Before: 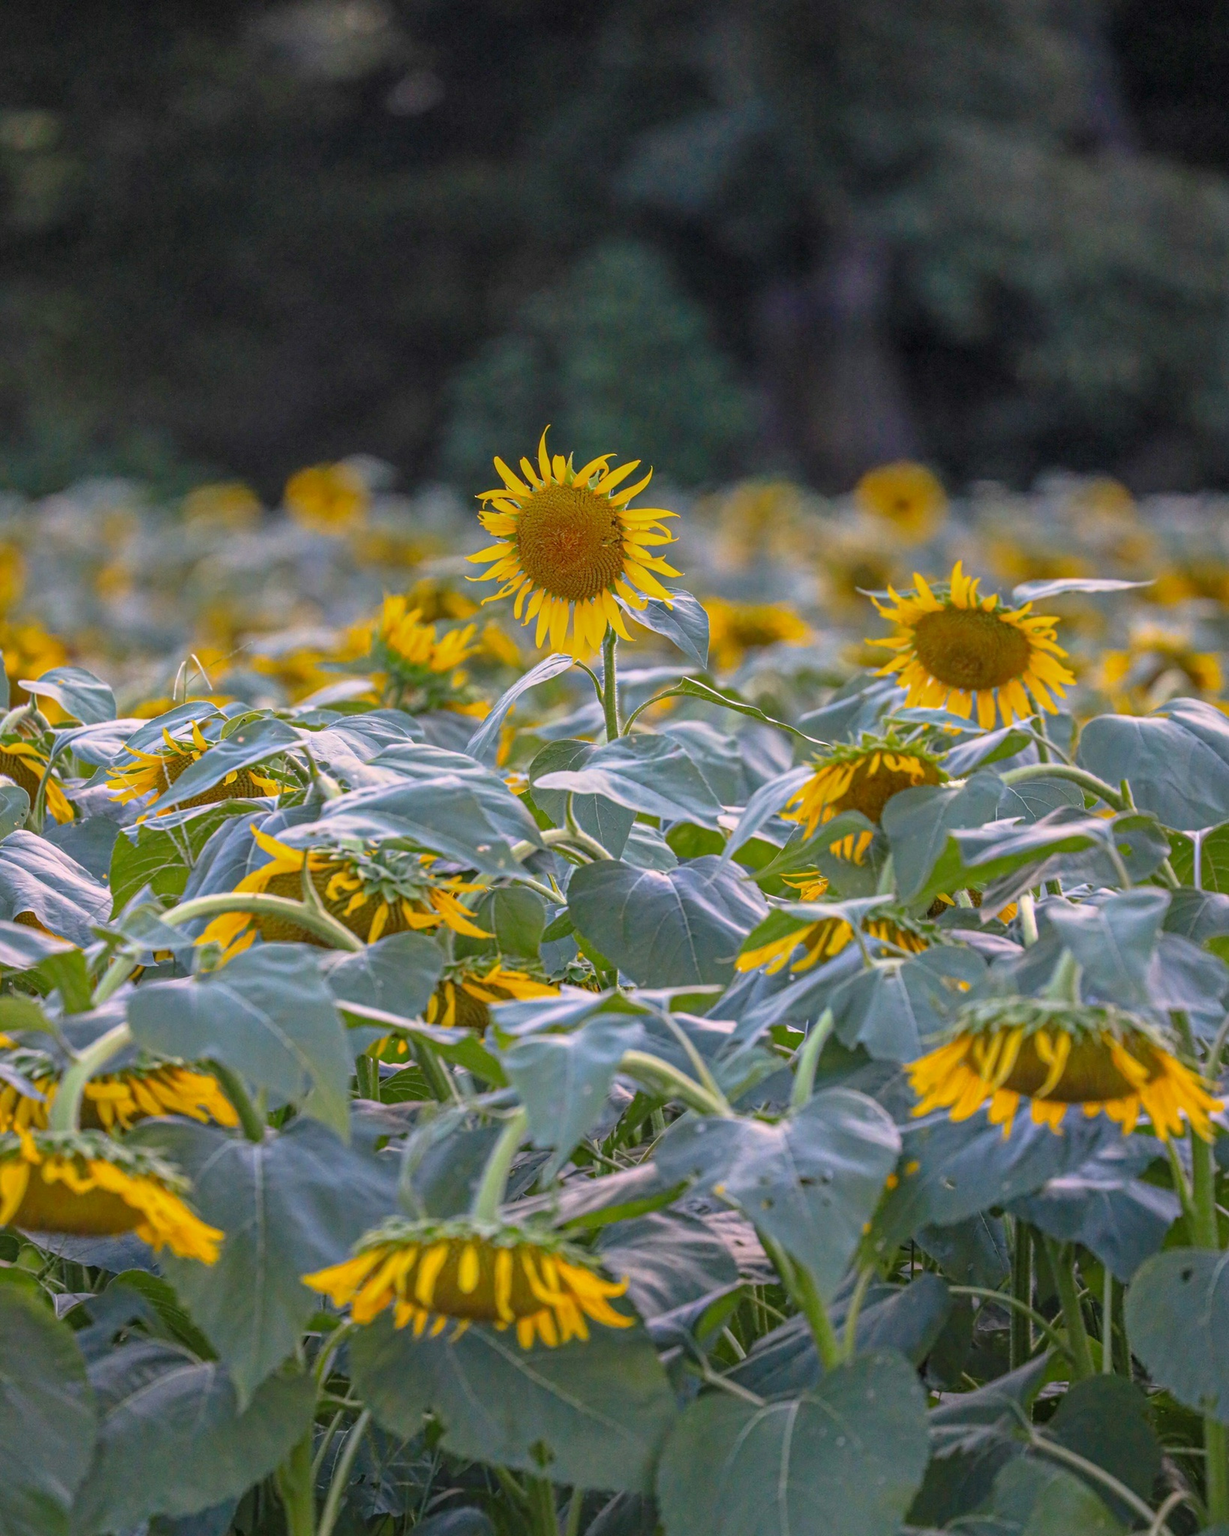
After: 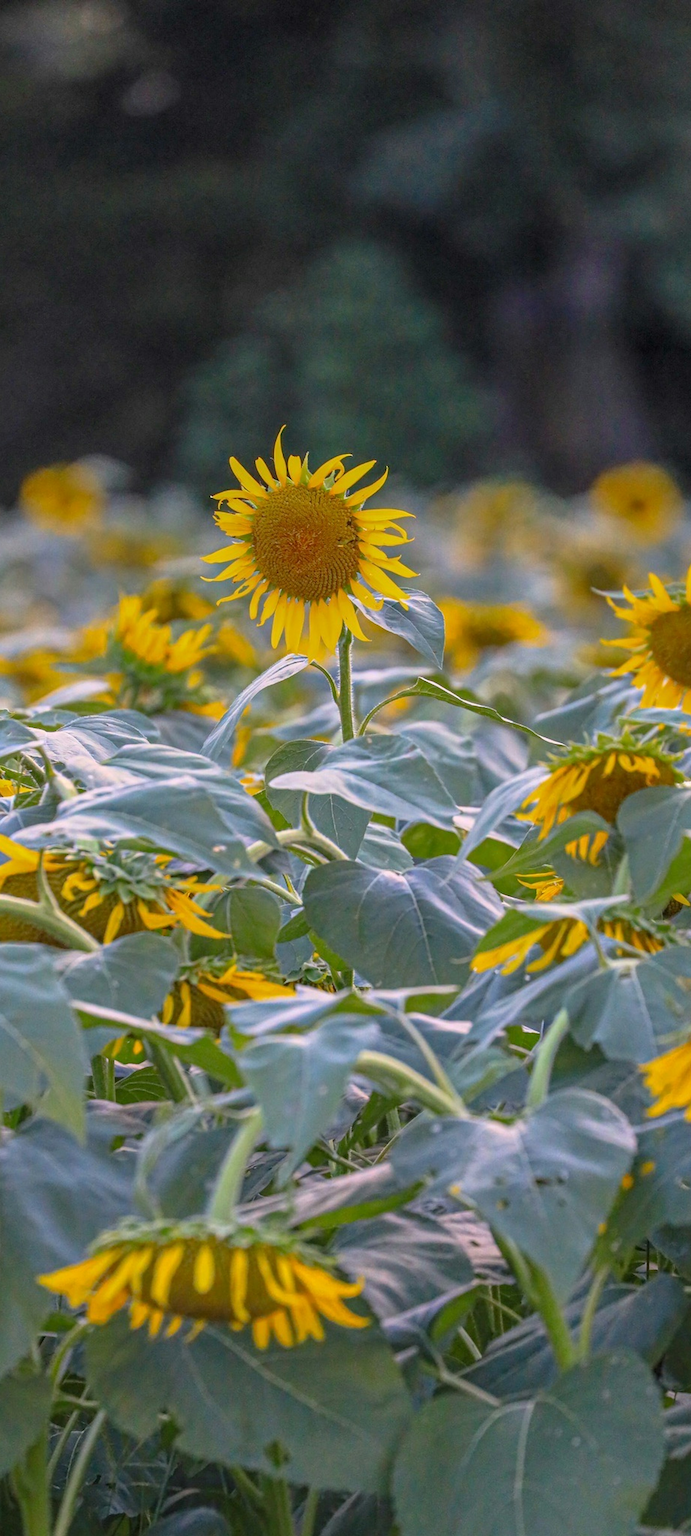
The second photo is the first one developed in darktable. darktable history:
sharpen: radius 0.976, amount 0.61
crop: left 21.542%, right 22.192%
